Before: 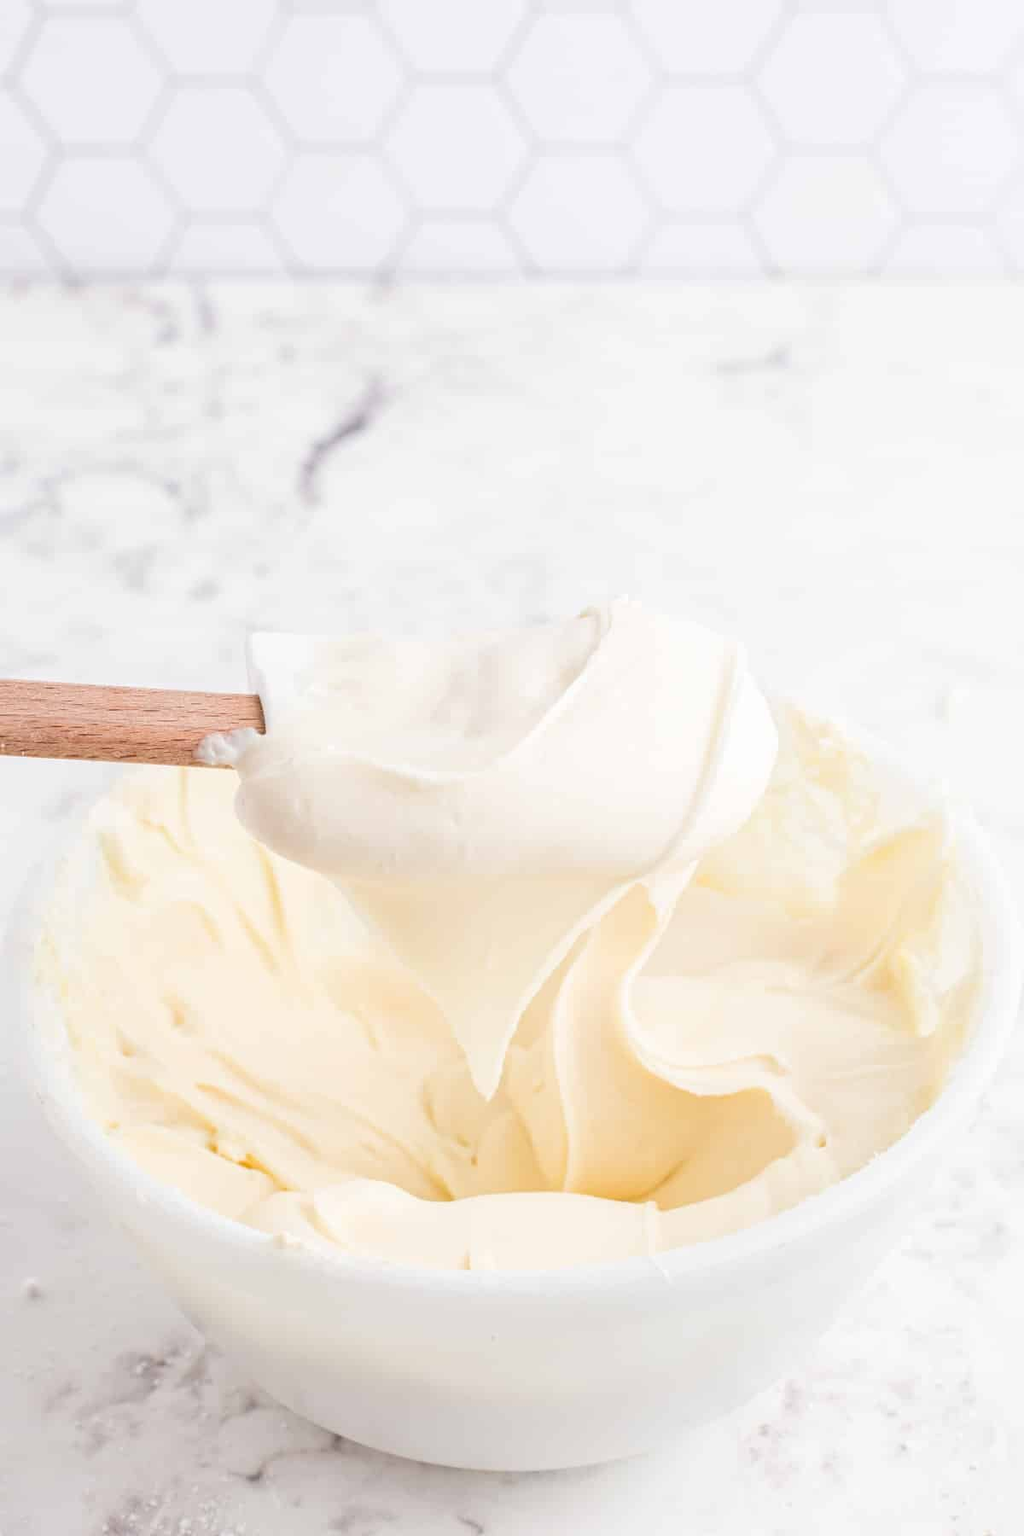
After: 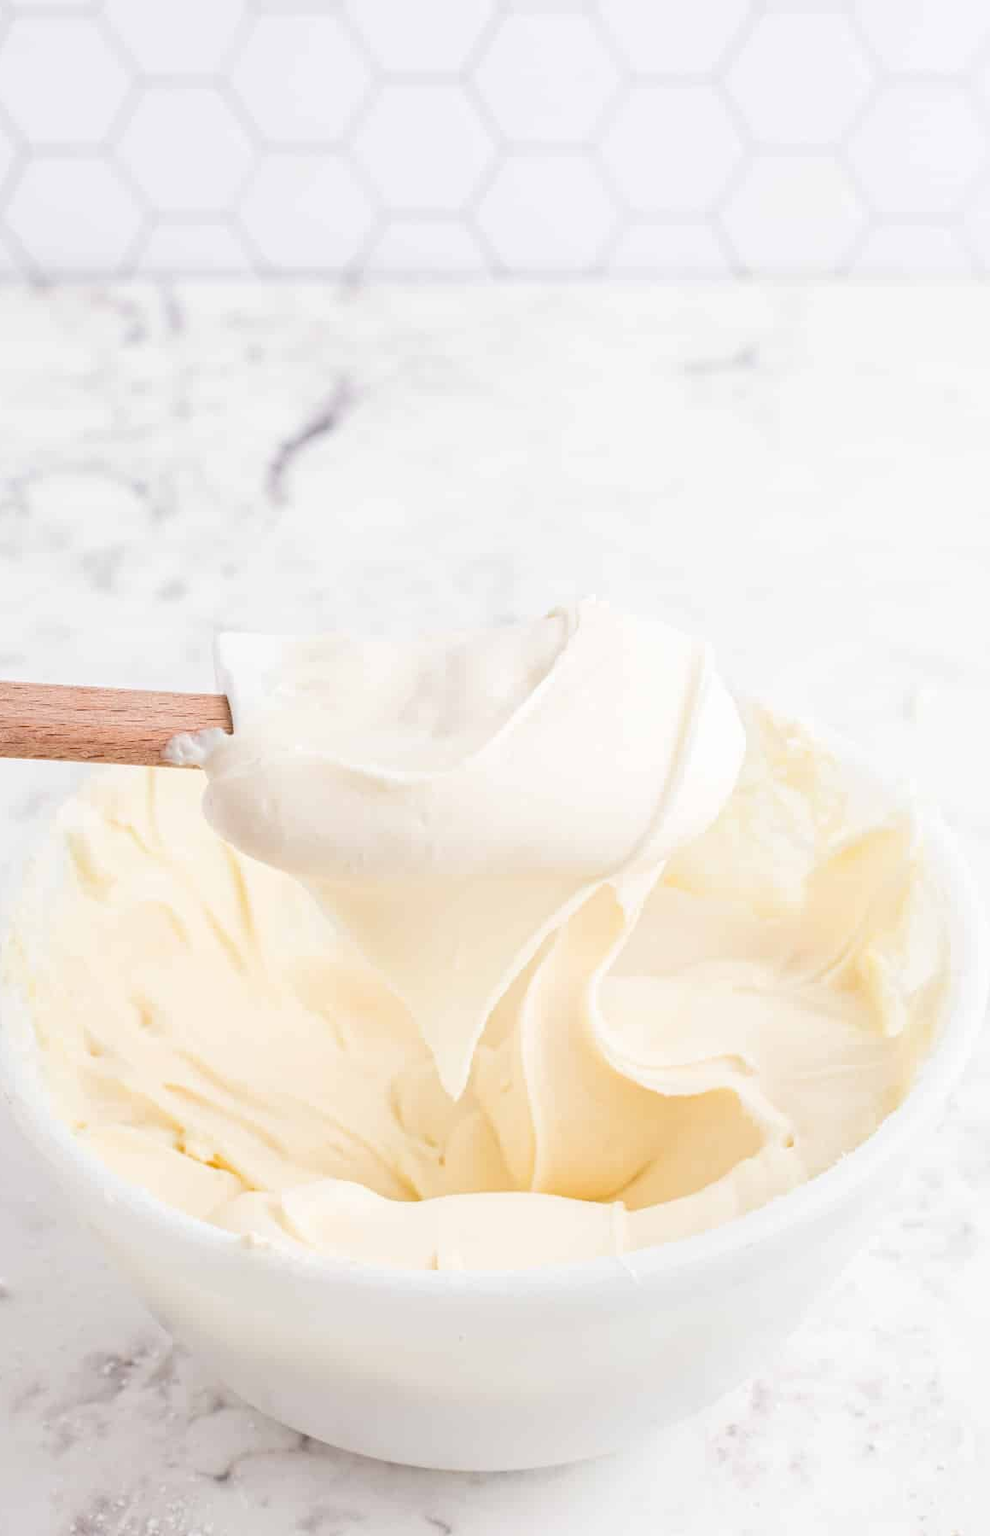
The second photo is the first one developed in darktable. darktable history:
crop and rotate: left 3.197%
